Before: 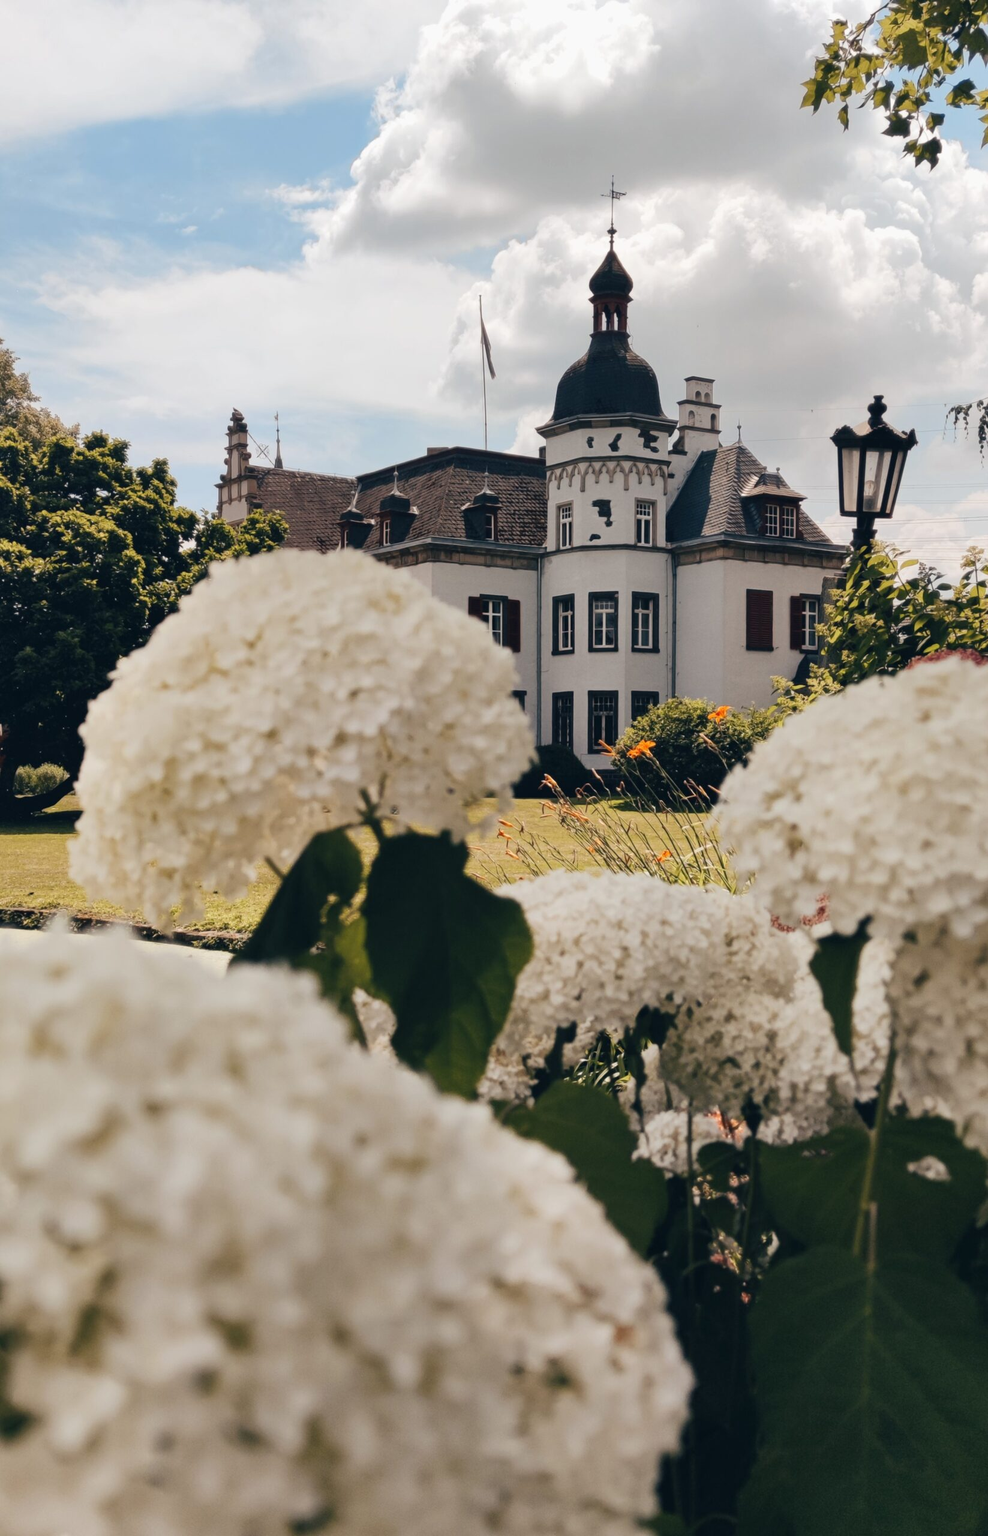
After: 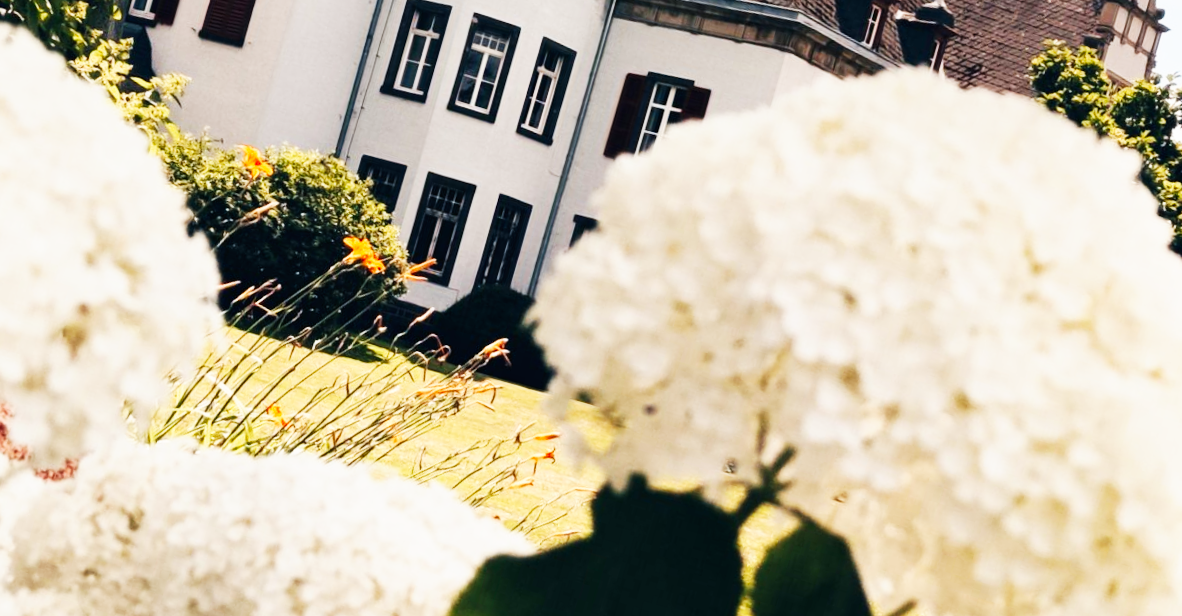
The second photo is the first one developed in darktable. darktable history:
crop and rotate: angle 16.12°, top 30.835%, bottom 35.653%
base curve: curves: ch0 [(0, 0) (0.007, 0.004) (0.027, 0.03) (0.046, 0.07) (0.207, 0.54) (0.442, 0.872) (0.673, 0.972) (1, 1)], preserve colors none
